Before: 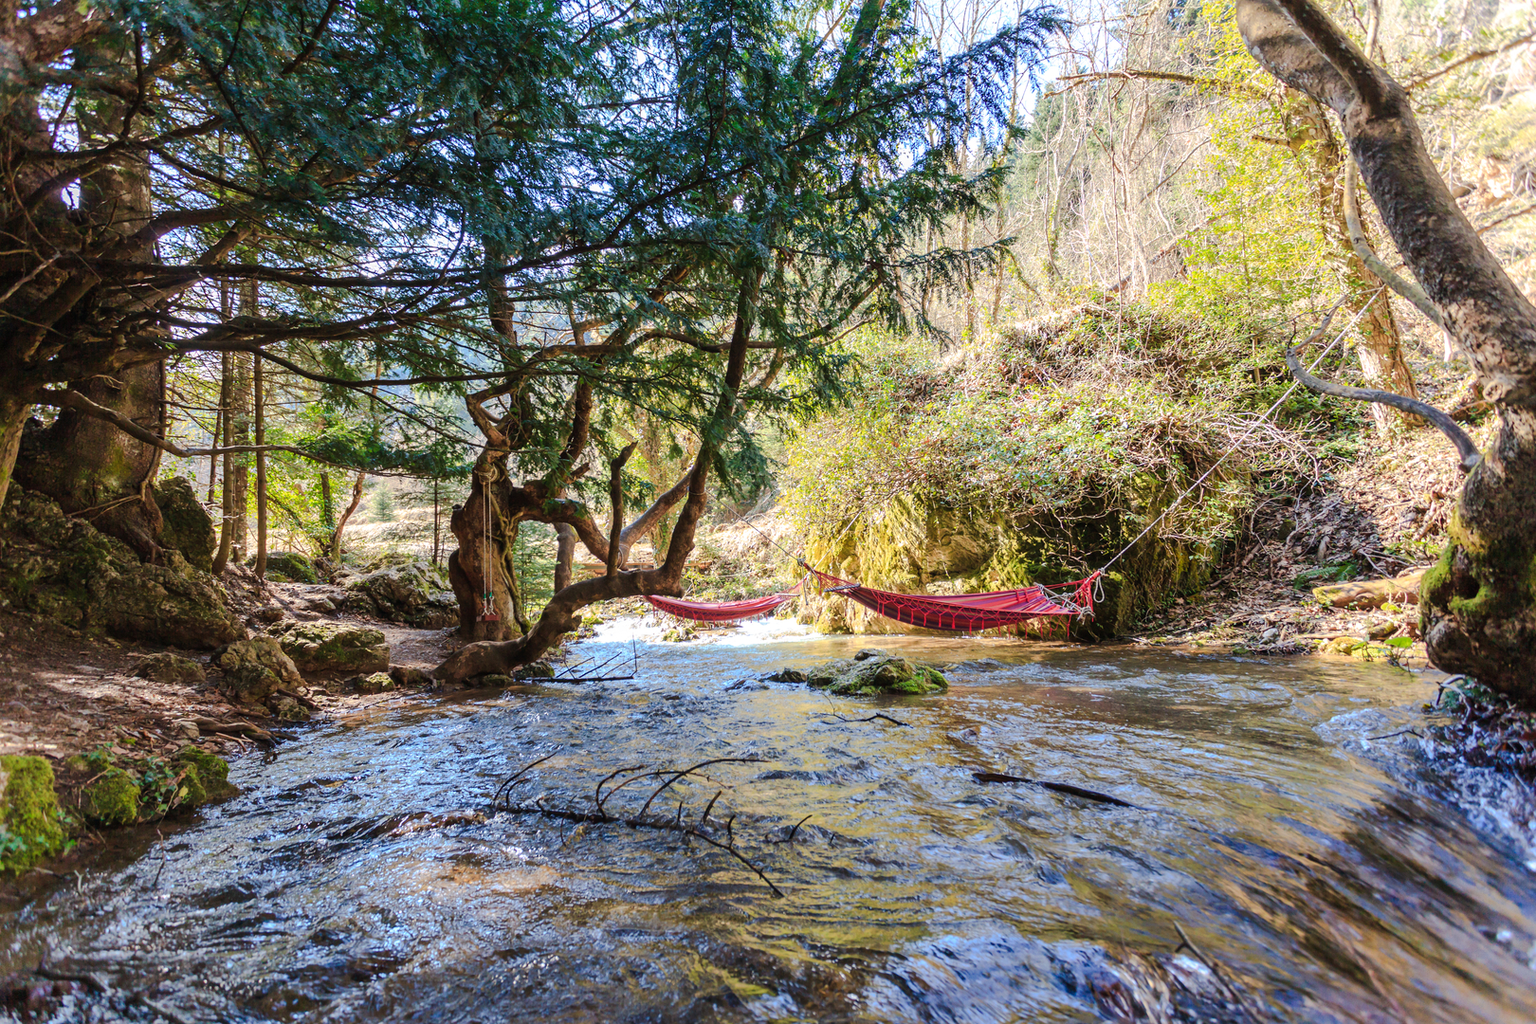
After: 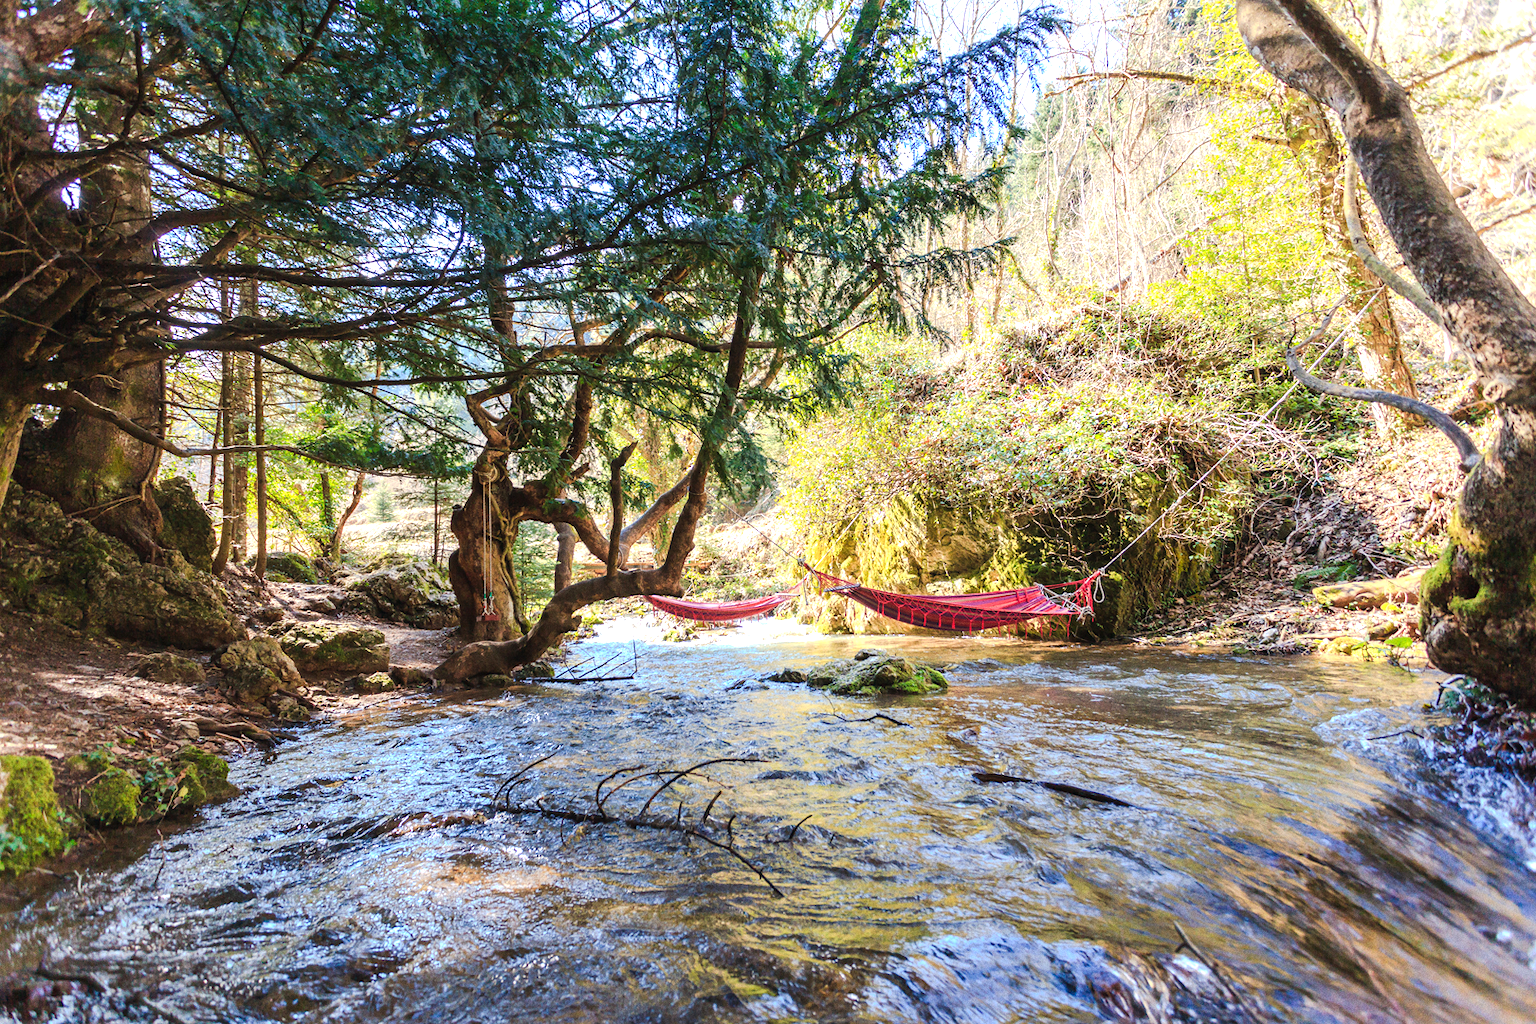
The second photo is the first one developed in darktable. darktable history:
grain: on, module defaults
exposure: black level correction 0, exposure 0.5 EV, compensate exposure bias true, compensate highlight preservation false
